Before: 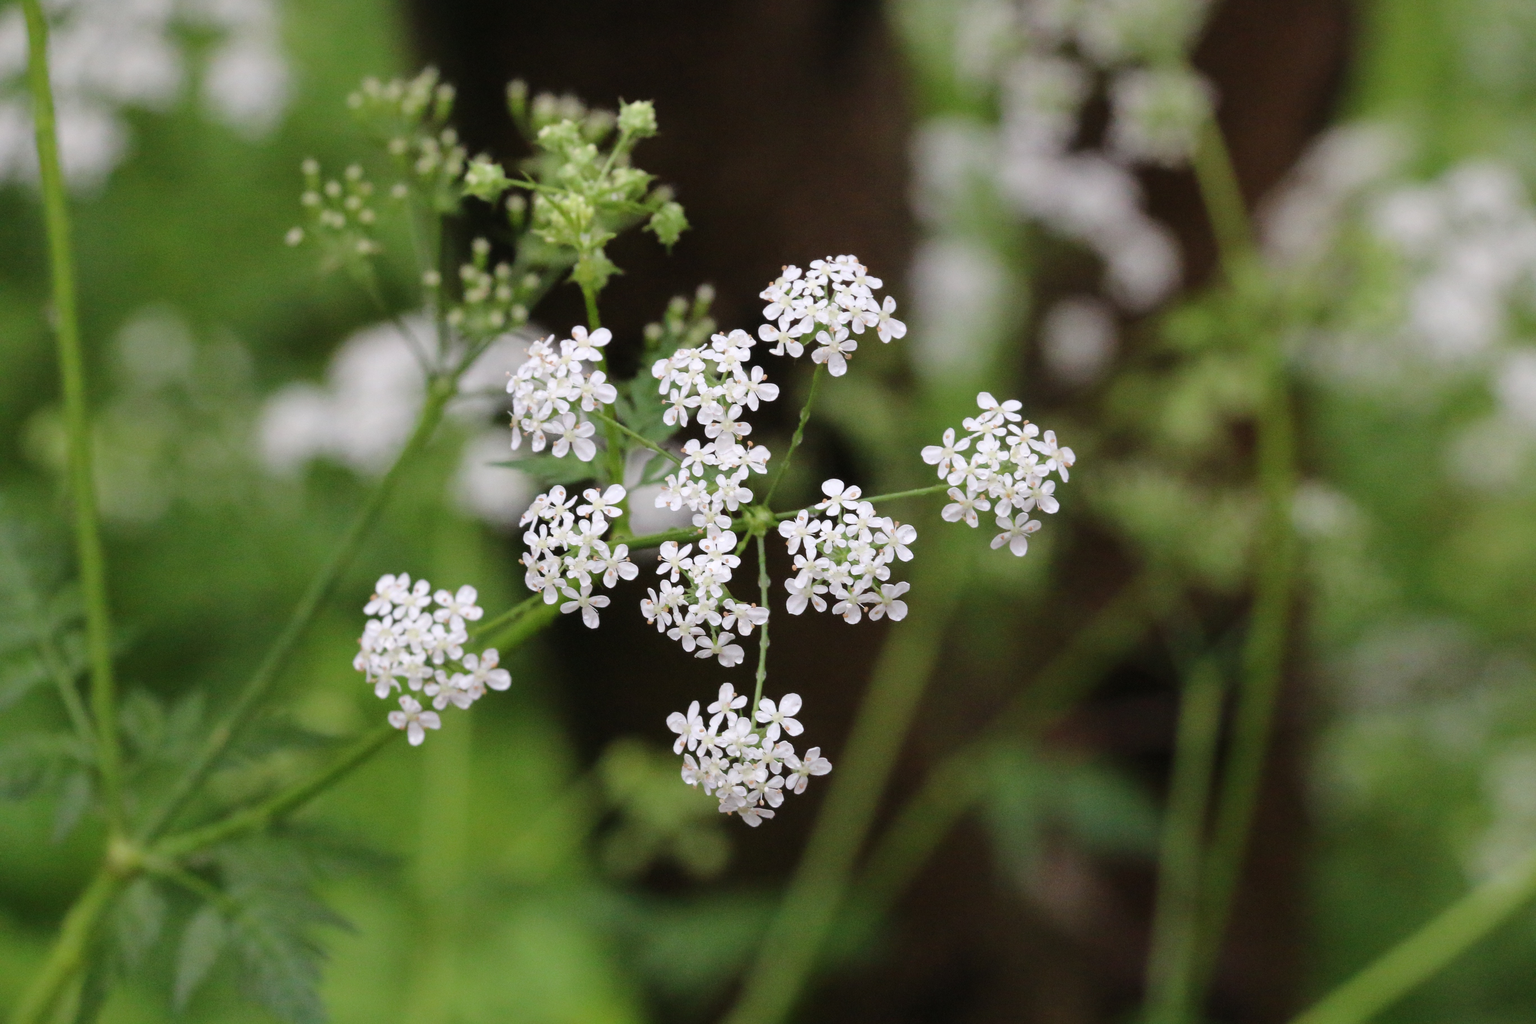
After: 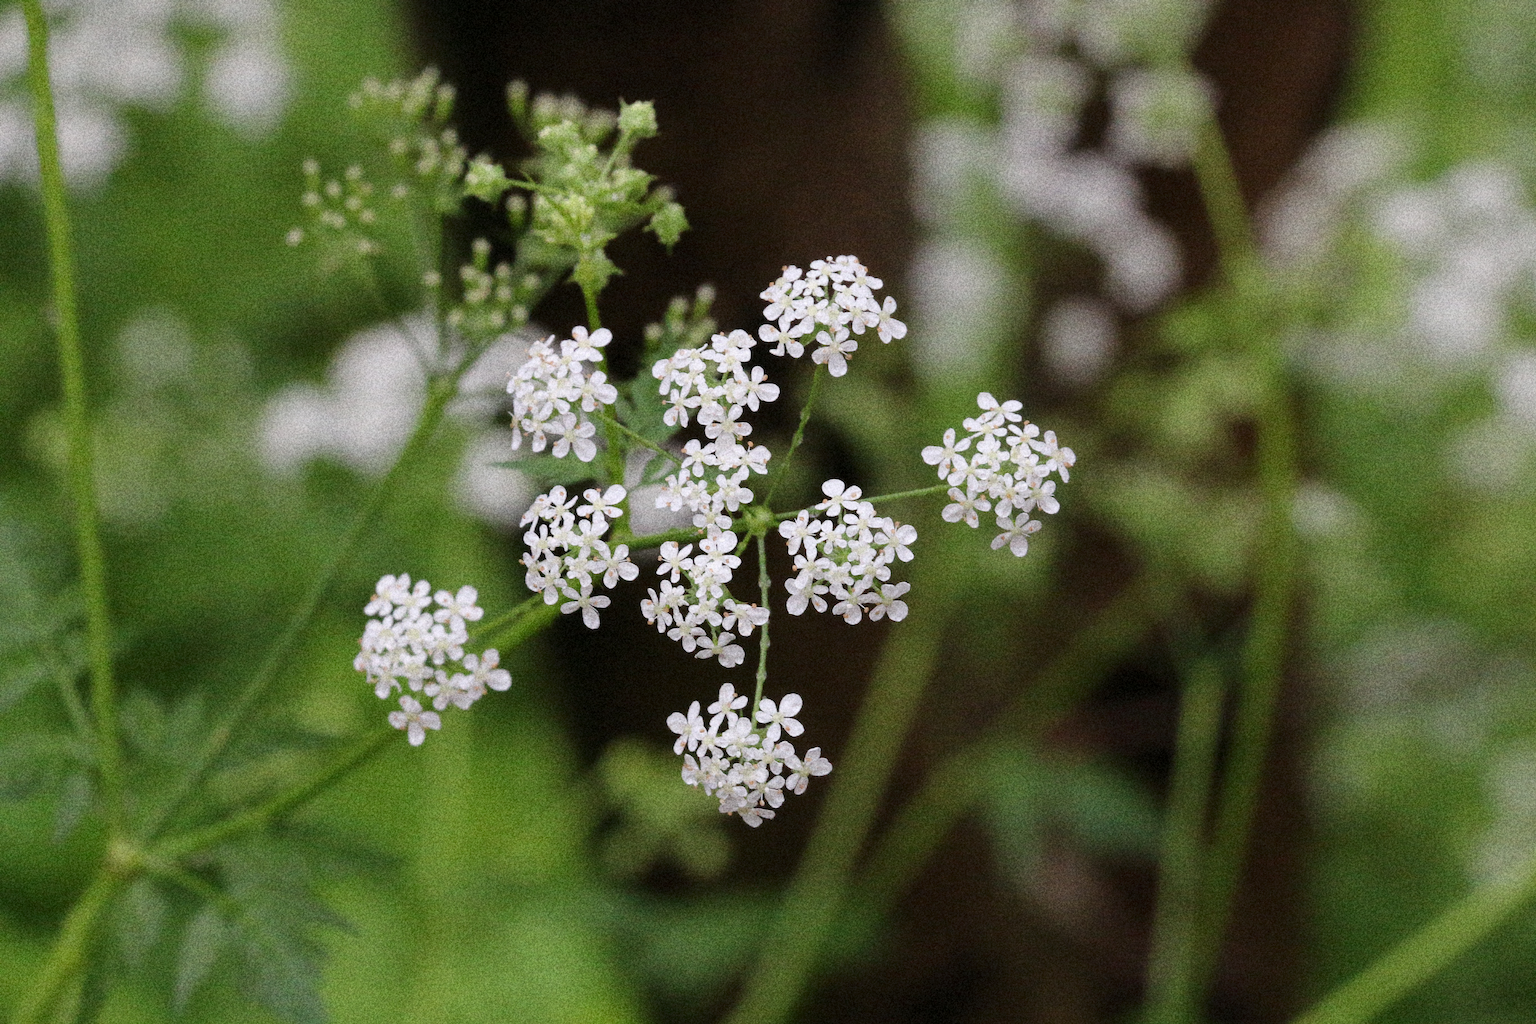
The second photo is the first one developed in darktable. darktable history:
grain: coarseness 14.49 ISO, strength 48.04%, mid-tones bias 35%
exposure: black level correction 0.002, exposure -0.1 EV, compensate highlight preservation false
